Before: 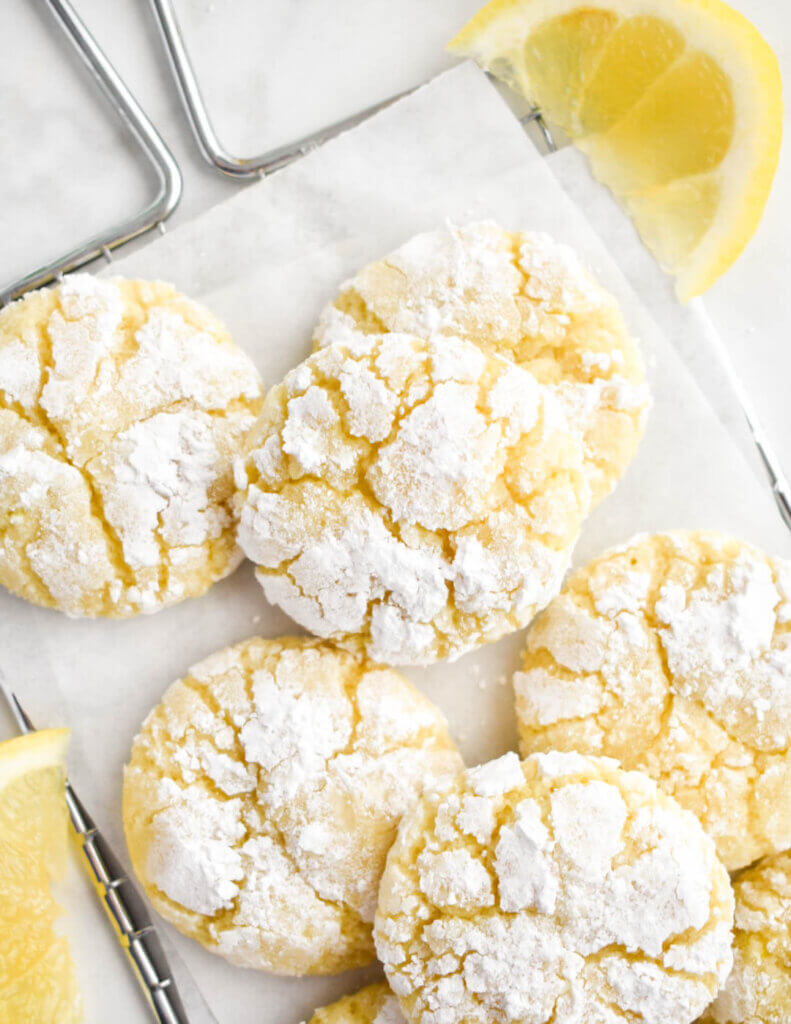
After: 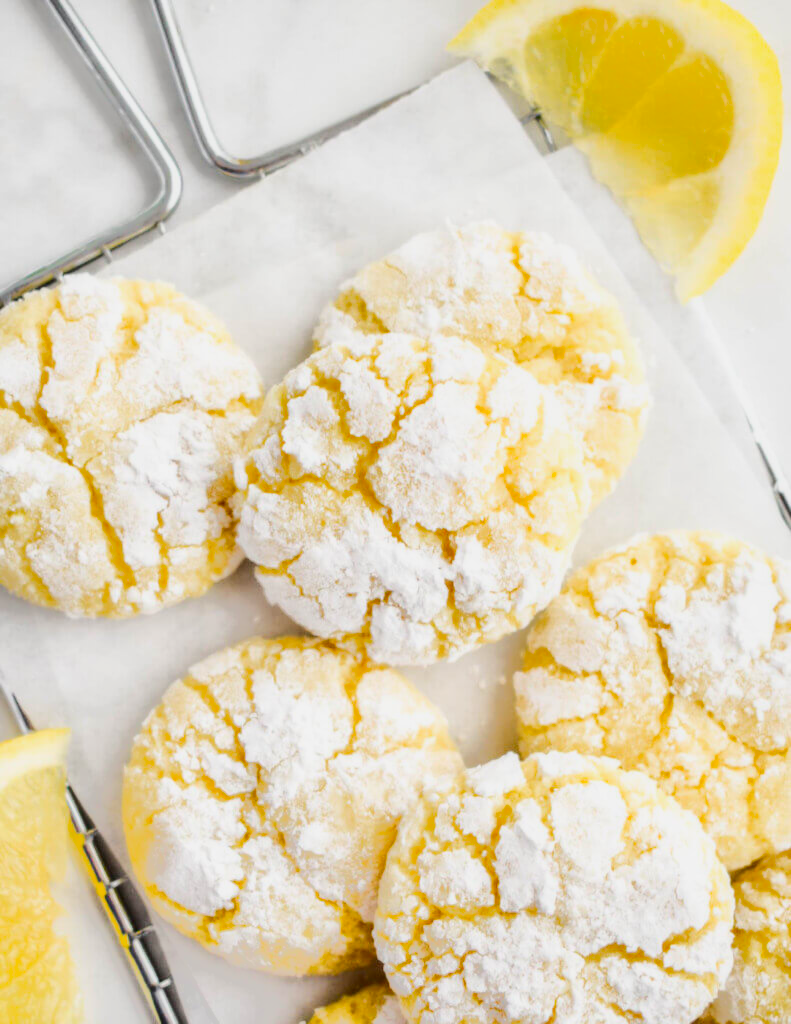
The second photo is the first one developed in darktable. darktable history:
exposure: compensate exposure bias true, compensate highlight preservation false
contrast brightness saturation: contrast 0.28
local contrast: on, module defaults
contrast equalizer: octaves 7, y [[0.502, 0.505, 0.512, 0.529, 0.564, 0.588], [0.5 ×6], [0.502, 0.505, 0.512, 0.529, 0.564, 0.588], [0, 0.001, 0.001, 0.004, 0.008, 0.011], [0, 0.001, 0.001, 0.004, 0.008, 0.011]], mix -1
color balance: output saturation 120%
tone equalizer: -7 EV -0.63 EV, -6 EV 1 EV, -5 EV -0.45 EV, -4 EV 0.43 EV, -3 EV 0.41 EV, -2 EV 0.15 EV, -1 EV -0.15 EV, +0 EV -0.39 EV, smoothing diameter 25%, edges refinement/feathering 10, preserve details guided filter
